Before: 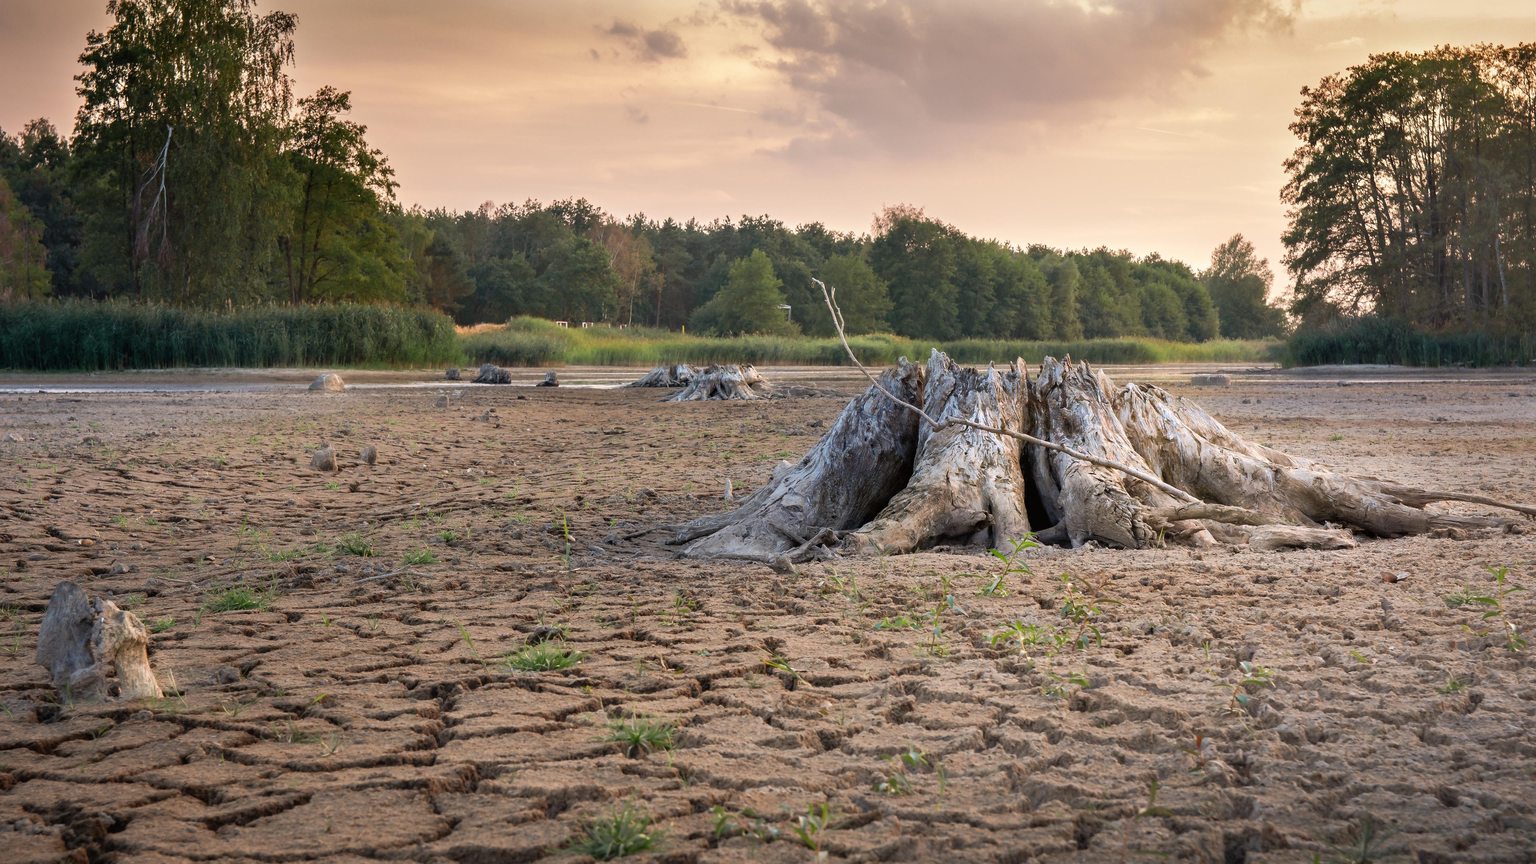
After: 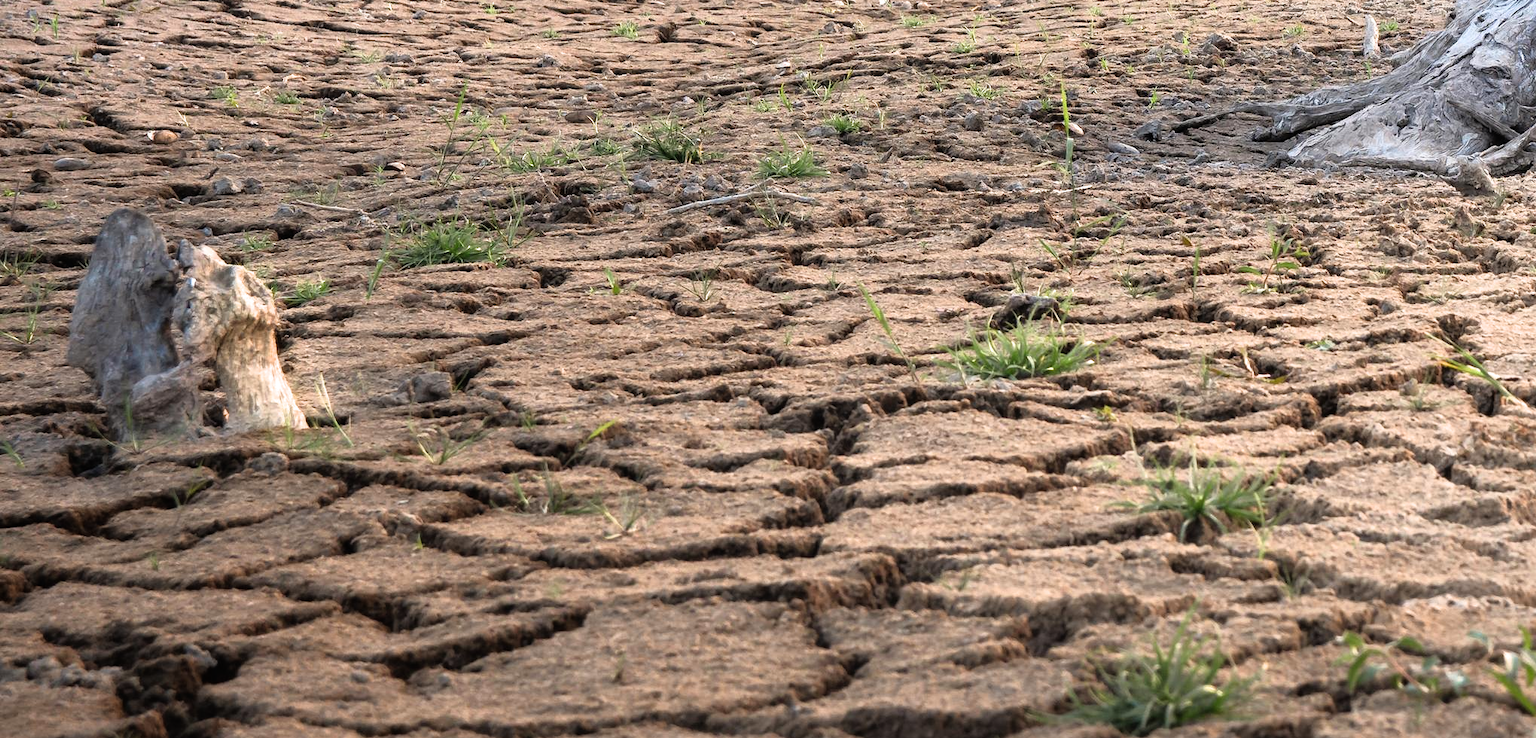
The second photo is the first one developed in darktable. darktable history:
crop and rotate: top 54.442%, right 46.852%, bottom 0.122%
exposure: black level correction -0.002, exposure 0.534 EV, compensate exposure bias true, compensate highlight preservation false
filmic rgb: black relative exposure -9.04 EV, white relative exposure 2.31 EV, hardness 7.52, iterations of high-quality reconstruction 0
